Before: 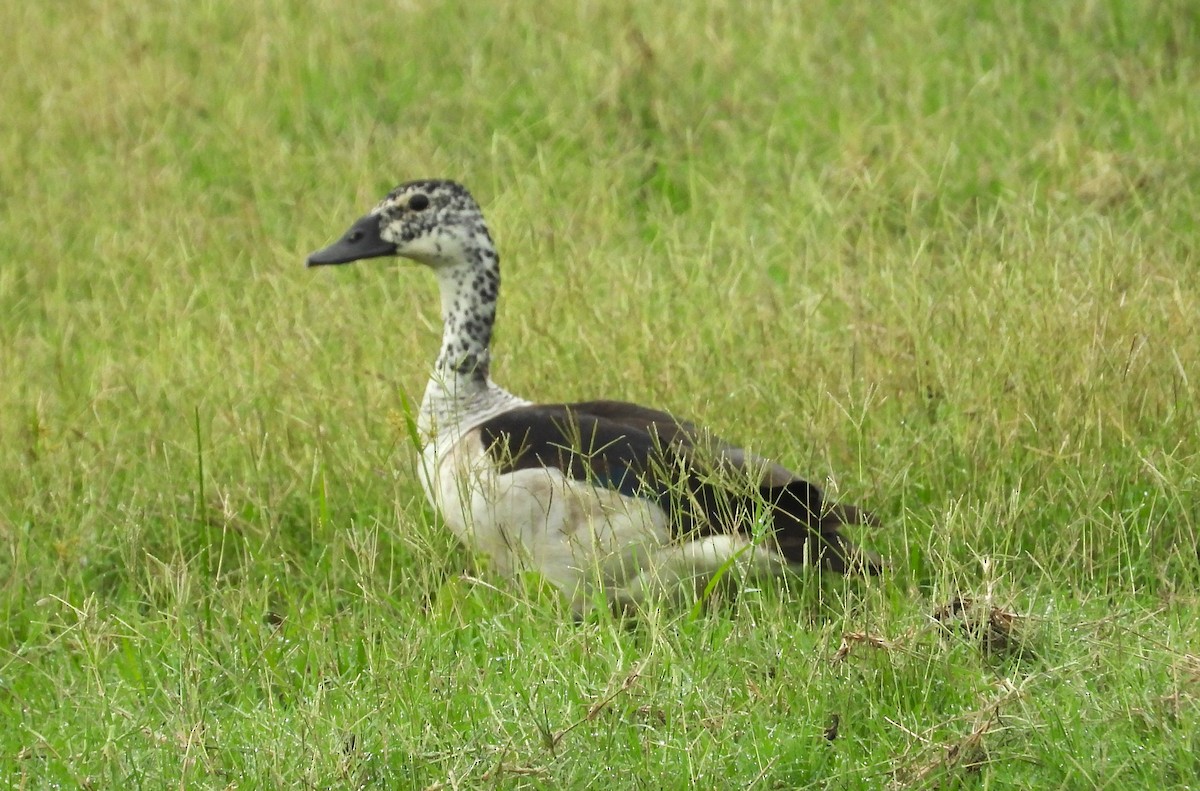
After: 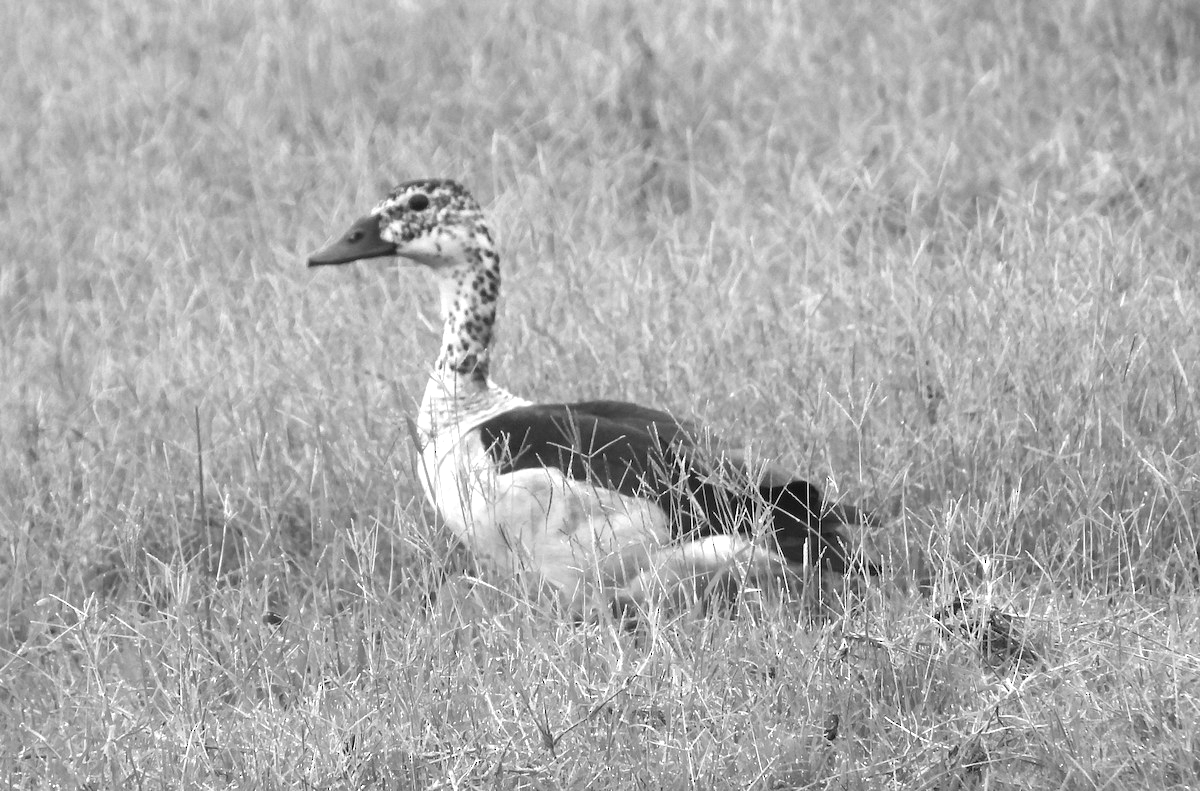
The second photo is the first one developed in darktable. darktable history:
exposure: black level correction 0, exposure 0.69 EV, compensate highlight preservation false
color calibration: output gray [0.22, 0.42, 0.37, 0], illuminant custom, x 0.389, y 0.387, temperature 3823.16 K
